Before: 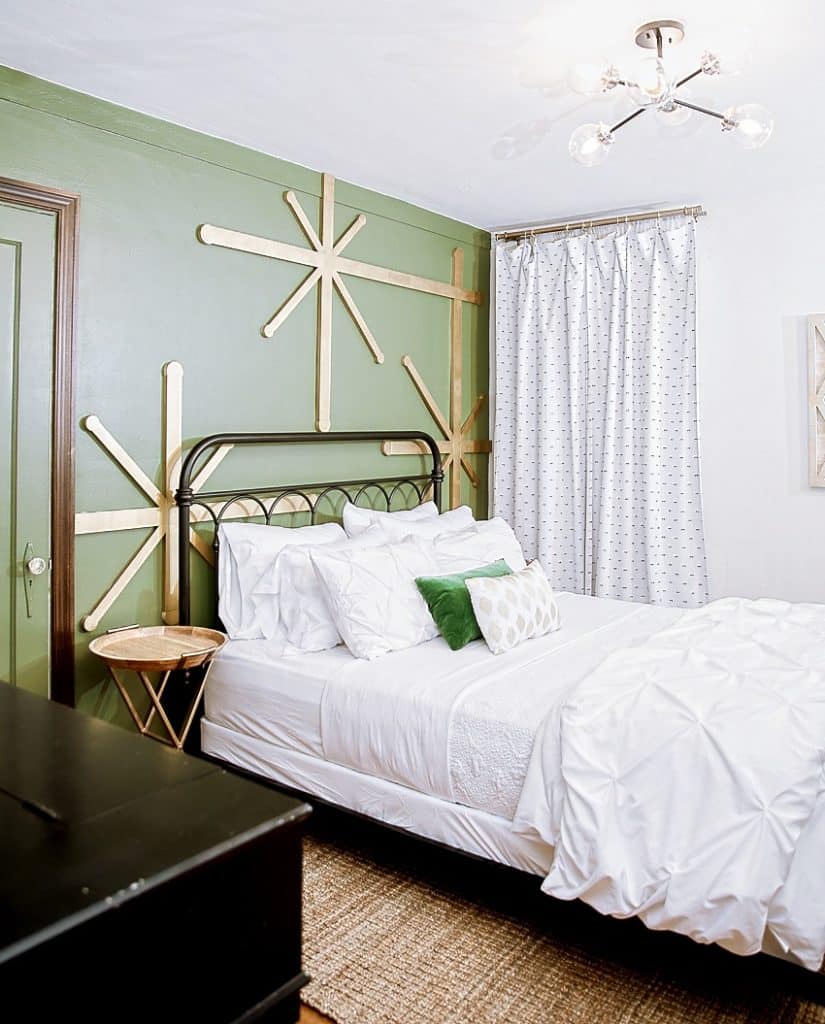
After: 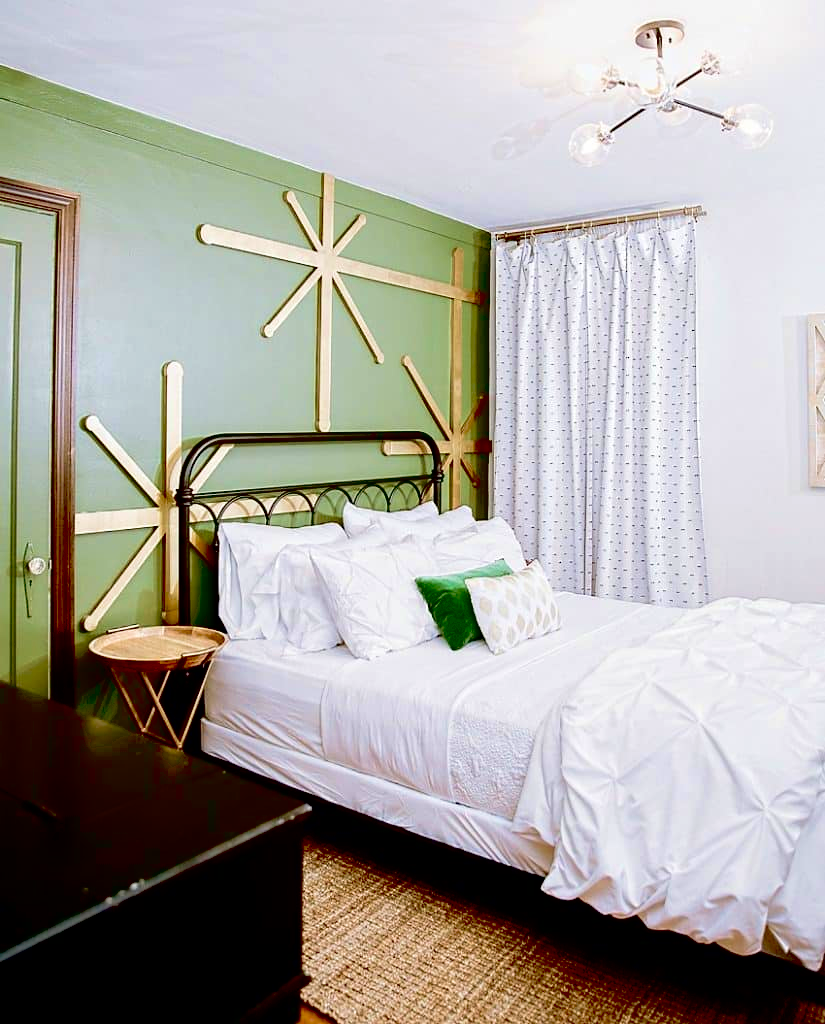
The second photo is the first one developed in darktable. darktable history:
velvia: strength 45%
exposure: black level correction 0.056, compensate highlight preservation false
